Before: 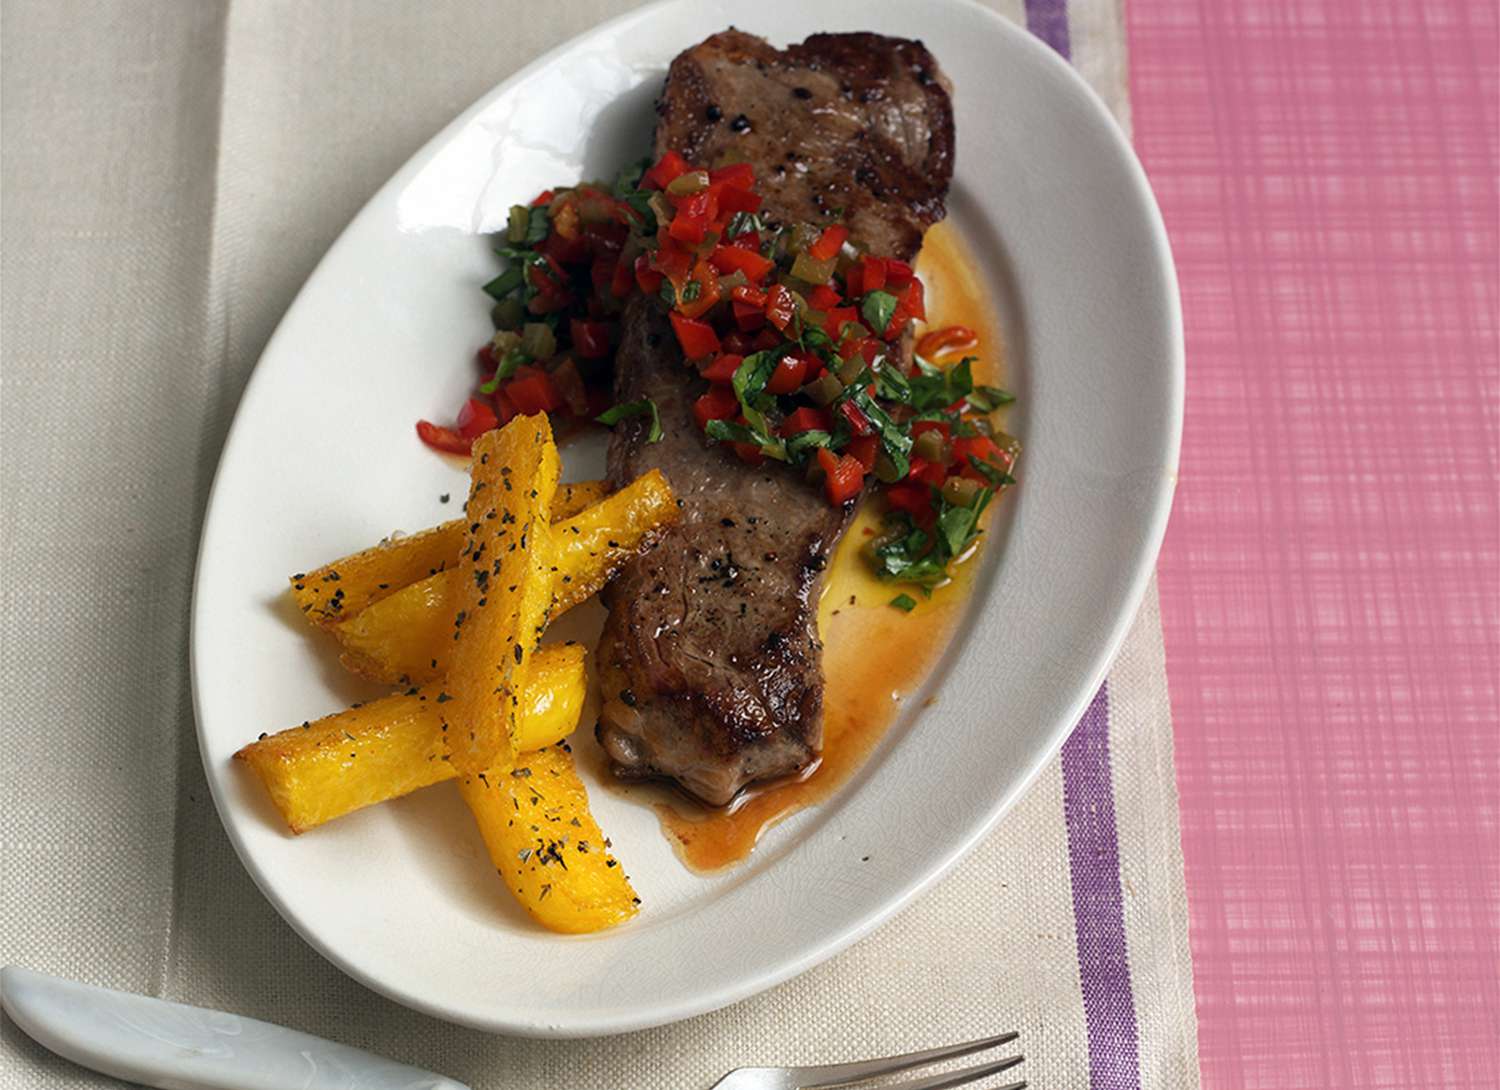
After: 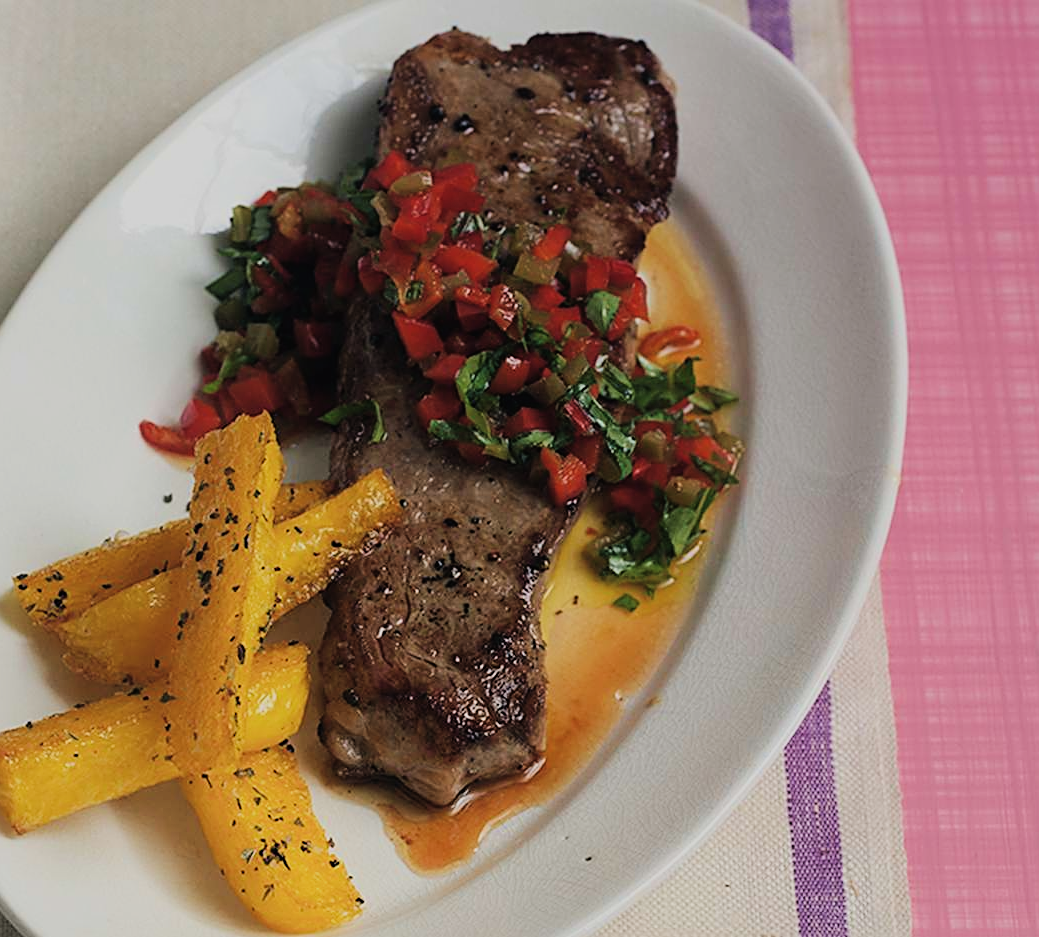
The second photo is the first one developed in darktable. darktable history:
filmic rgb: black relative exposure -7.32 EV, white relative exposure 5.09 EV, hardness 3.2
crop: left 18.479%, right 12.2%, bottom 13.971%
exposure: black level correction -0.008, exposure 0.067 EV, compensate highlight preservation false
velvia: on, module defaults
sharpen: on, module defaults
